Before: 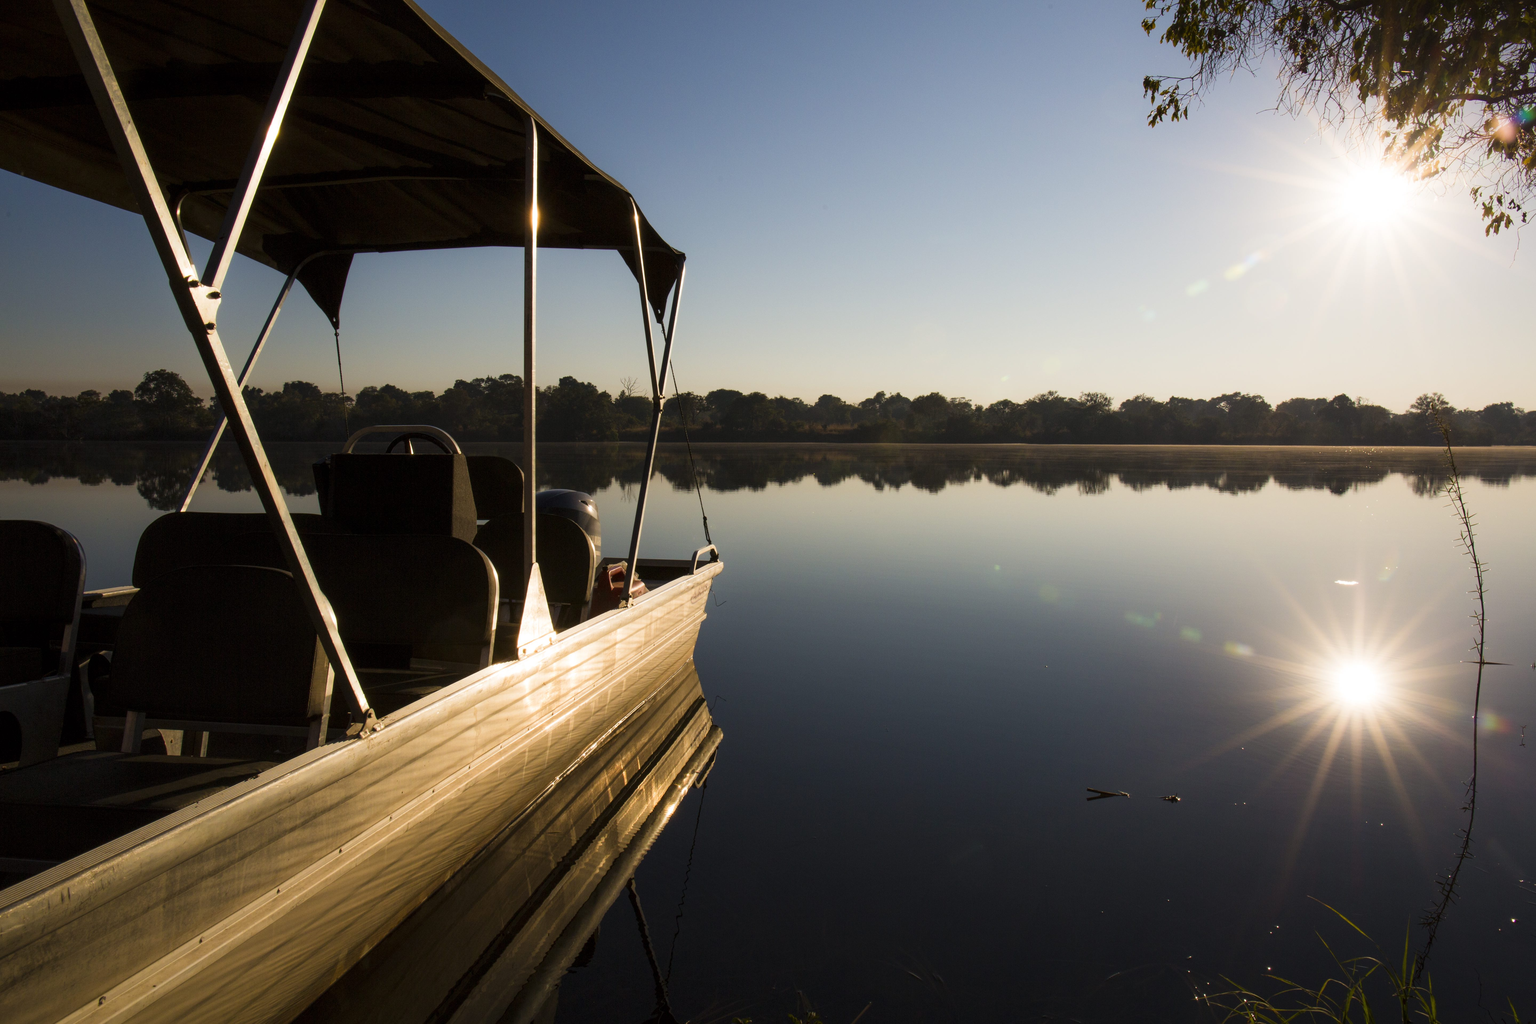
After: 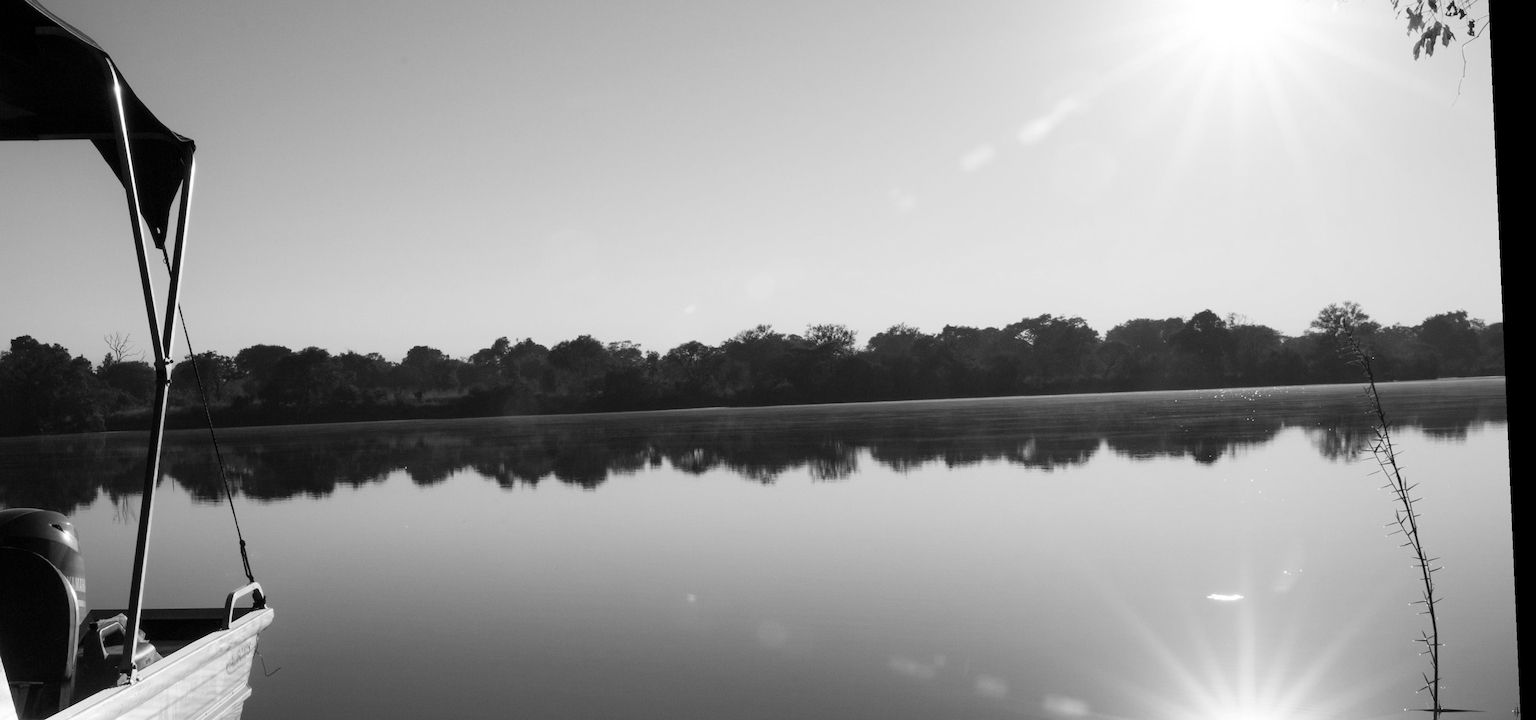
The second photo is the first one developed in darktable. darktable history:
rotate and perspective: rotation -2.56°, automatic cropping off
crop: left 36.005%, top 18.293%, right 0.31%, bottom 38.444%
contrast brightness saturation: saturation -1
